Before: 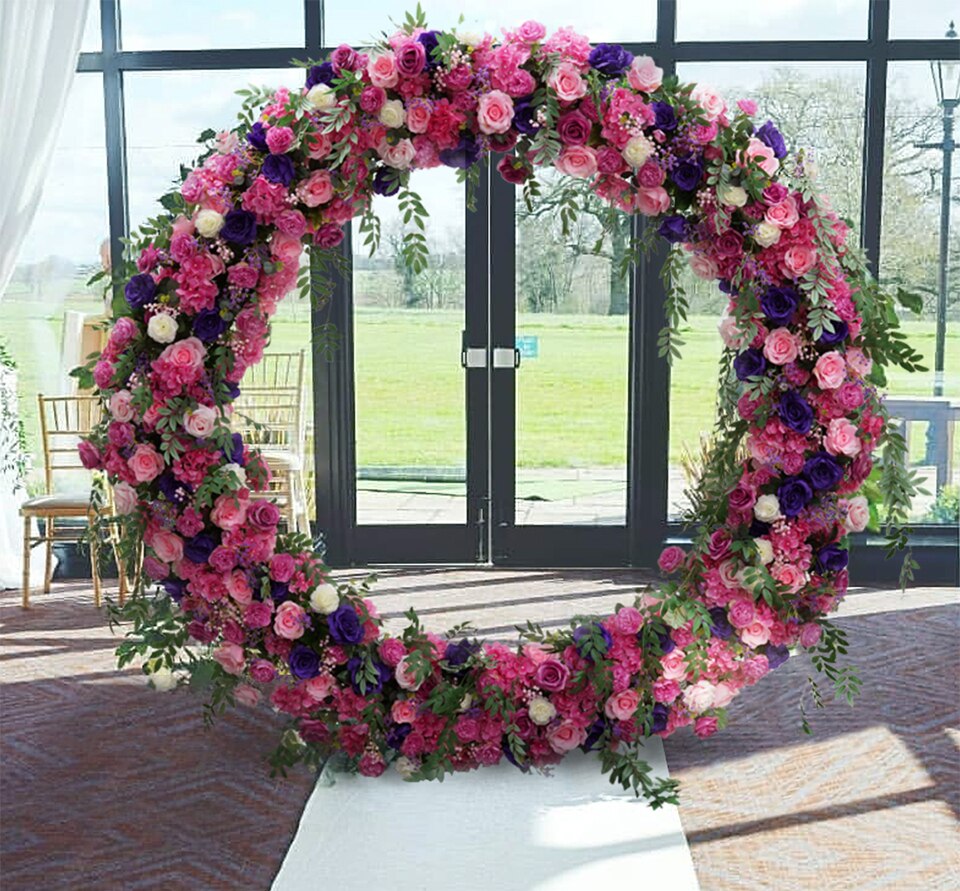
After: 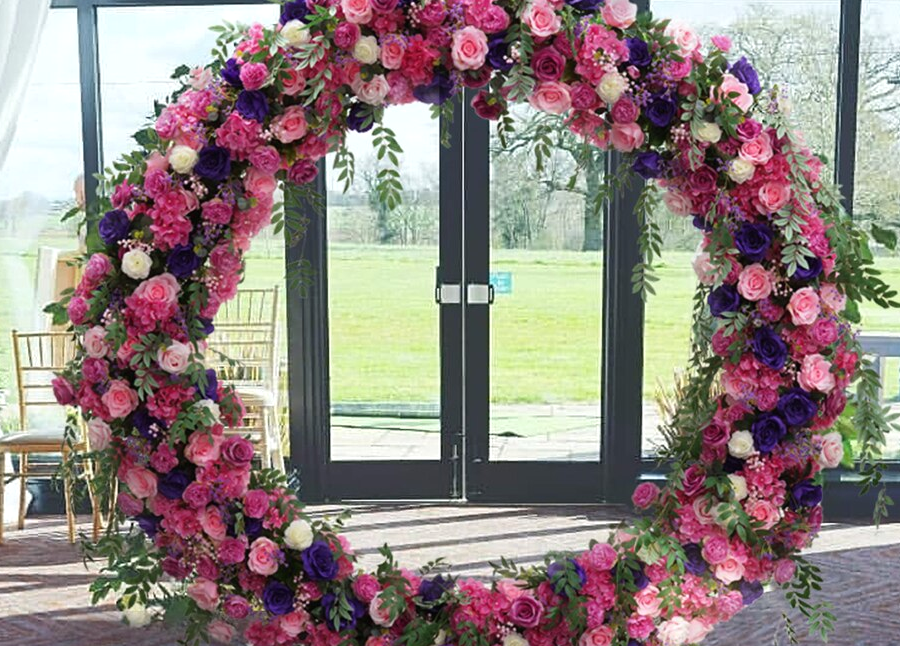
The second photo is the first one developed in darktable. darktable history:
exposure: black level correction -0.001, exposure 0.08 EV, compensate highlight preservation false
crop: left 2.737%, top 7.287%, right 3.421%, bottom 20.179%
